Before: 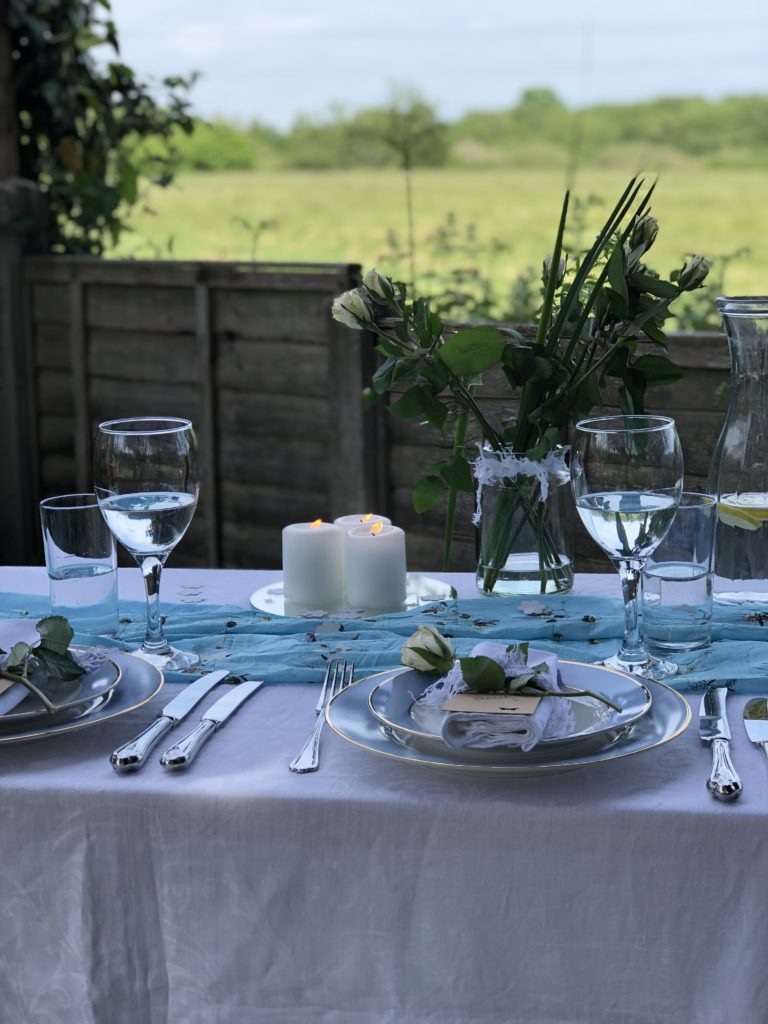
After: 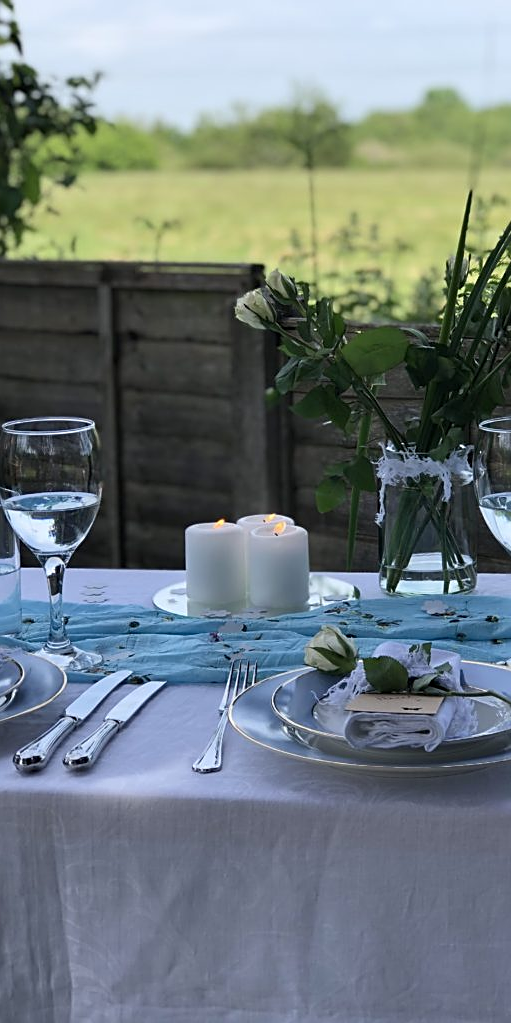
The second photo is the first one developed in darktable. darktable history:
sharpen: on, module defaults
crop and rotate: left 12.648%, right 20.685%
